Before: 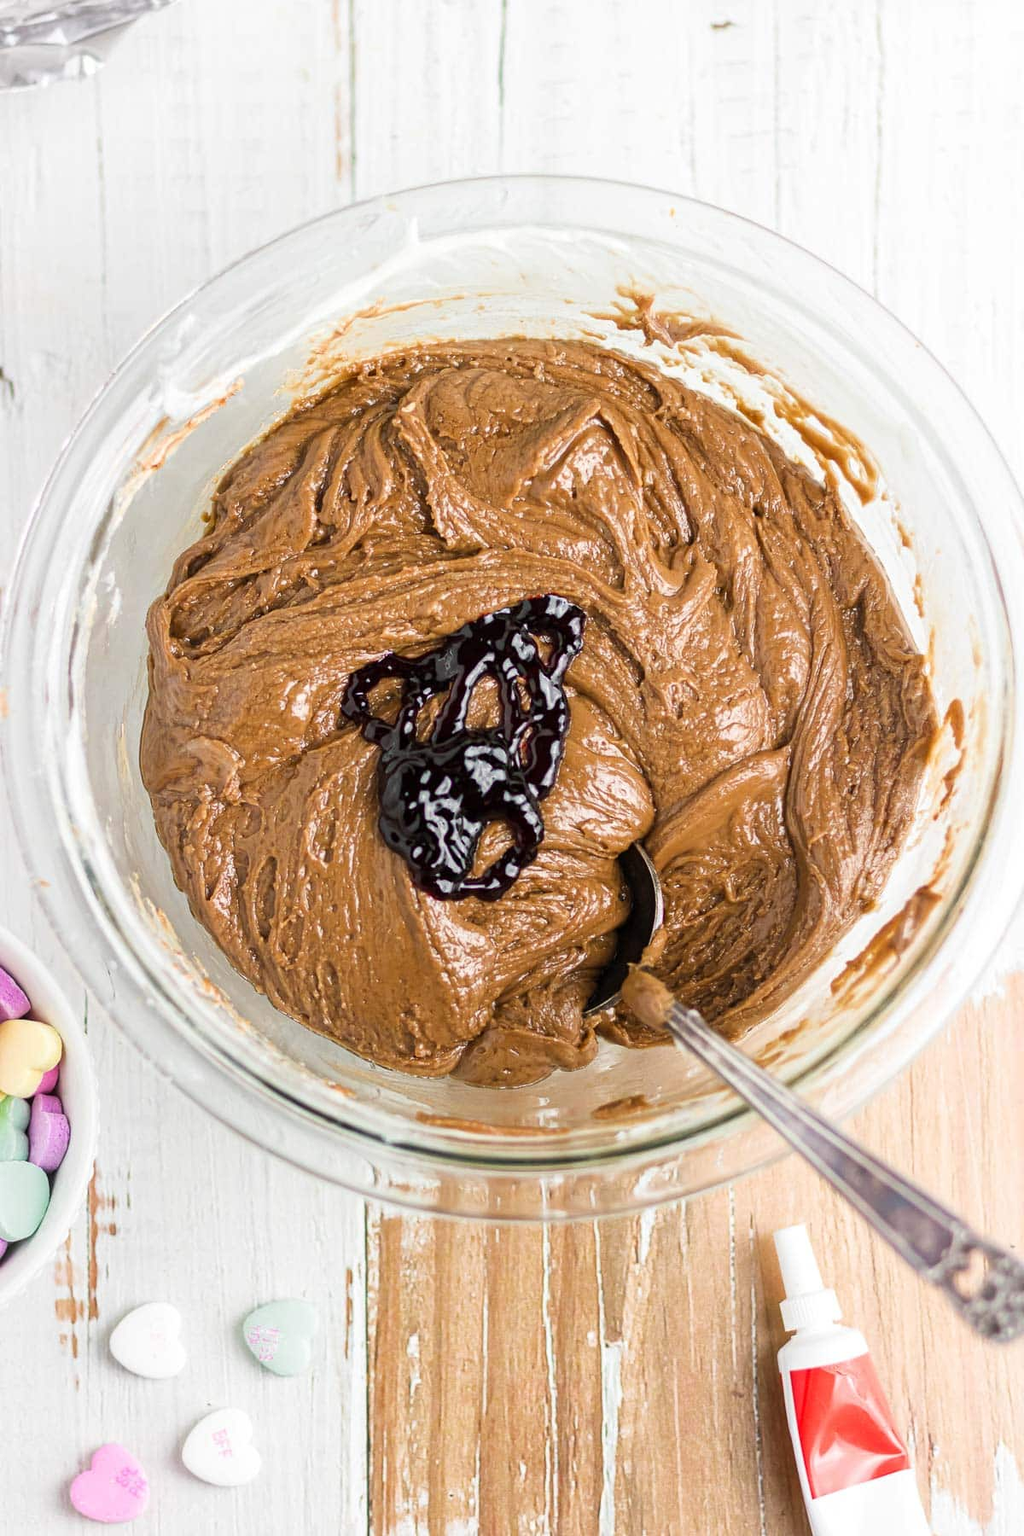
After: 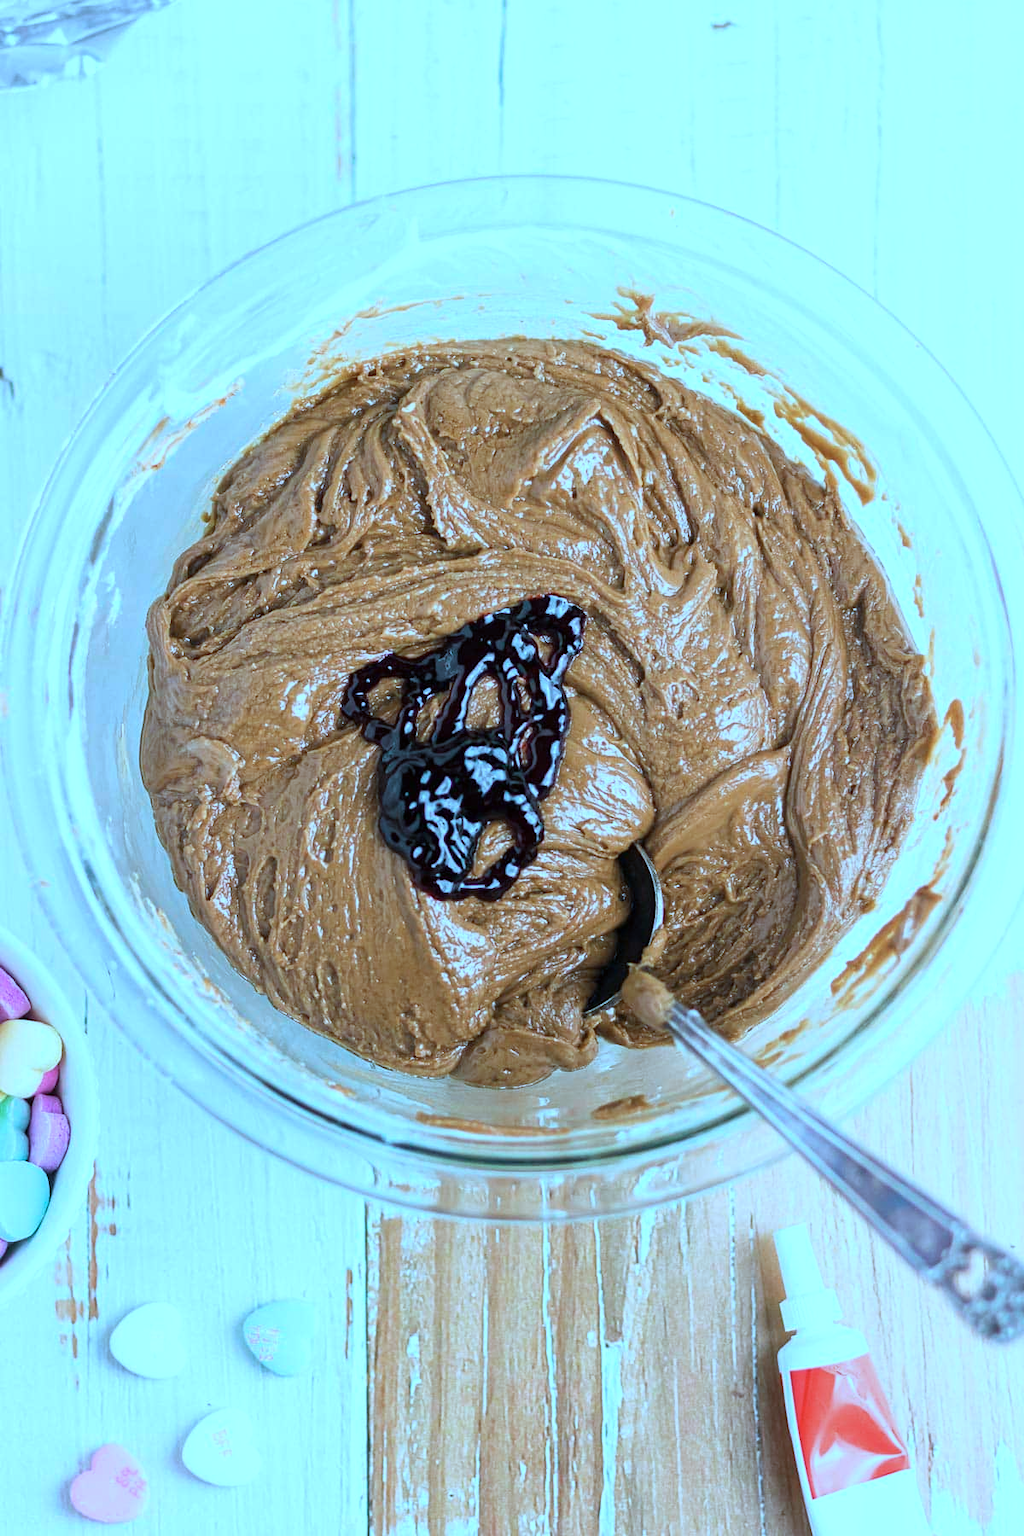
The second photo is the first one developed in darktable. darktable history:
color calibration: illuminant custom, x 0.432, y 0.394, temperature 3087.99 K
